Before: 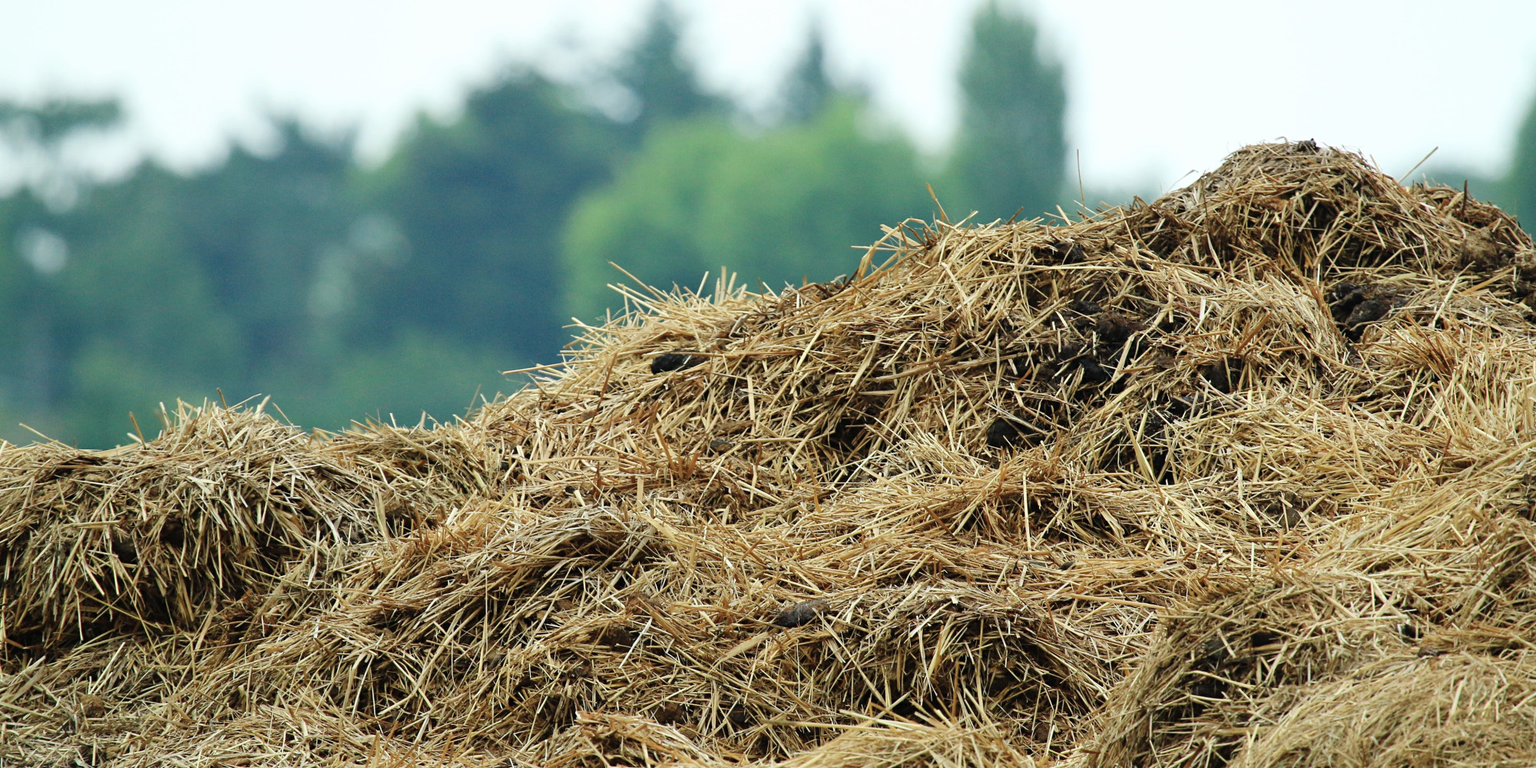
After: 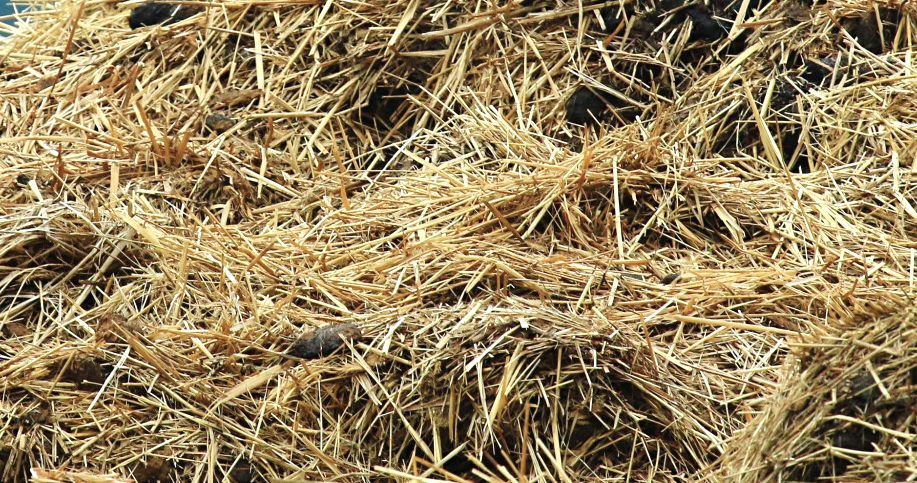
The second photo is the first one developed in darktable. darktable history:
crop: left 35.976%, top 45.819%, right 18.162%, bottom 5.807%
exposure: exposure 0.507 EV, compensate highlight preservation false
